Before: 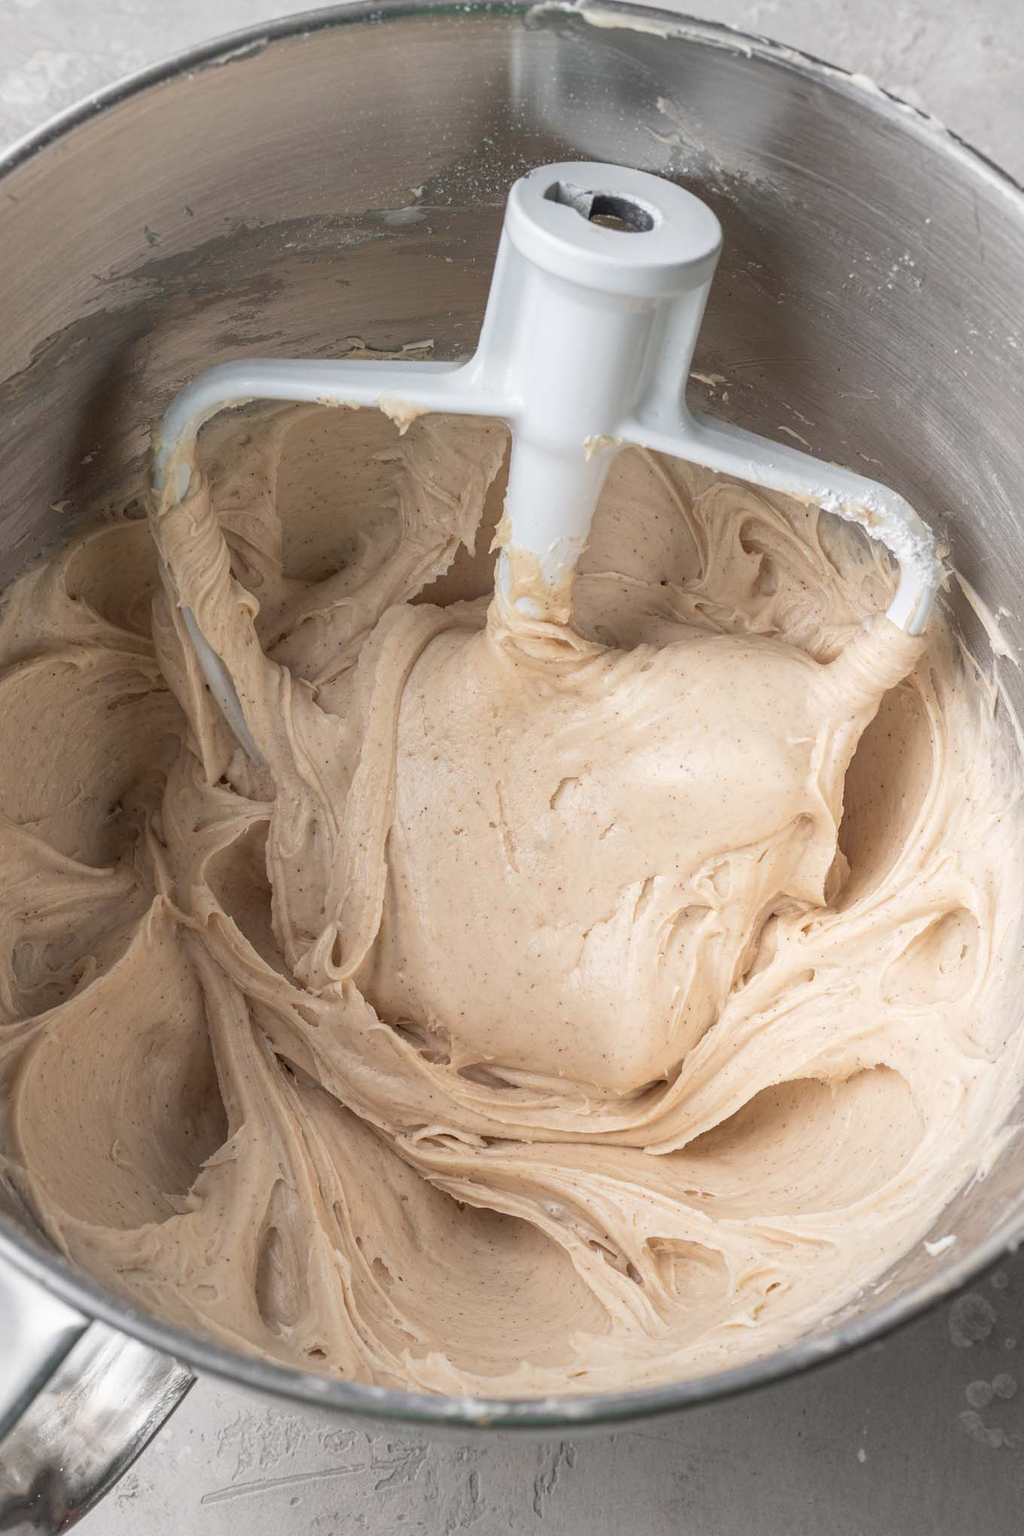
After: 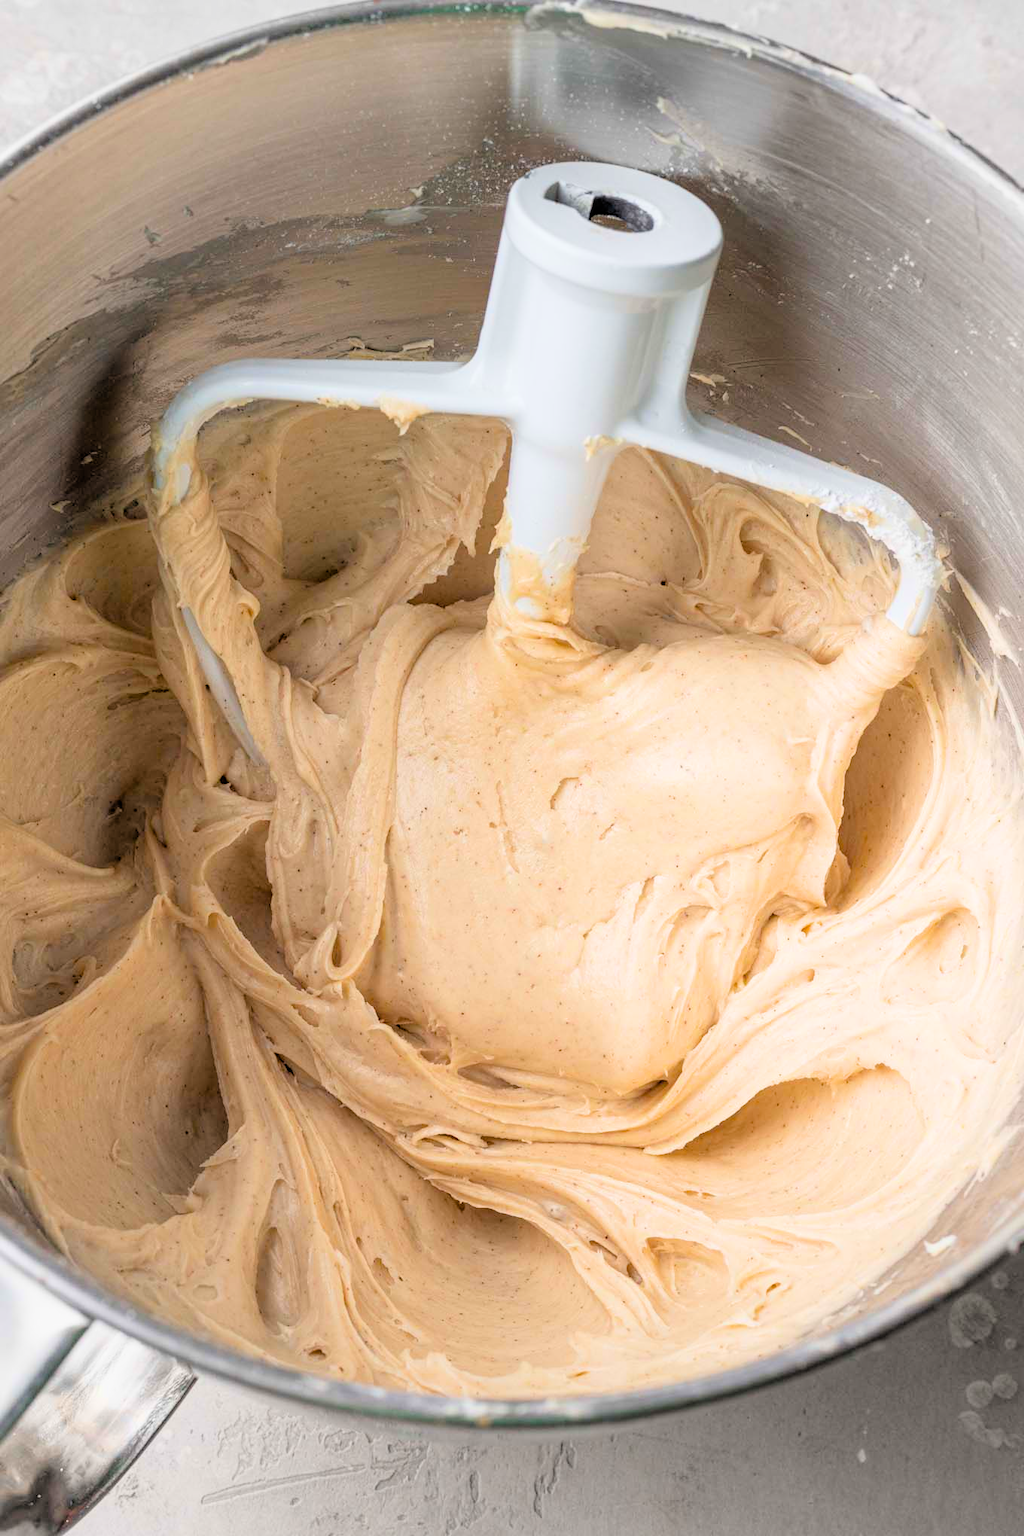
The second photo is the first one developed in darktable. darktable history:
exposure: black level correction 0, exposure 0.589 EV, compensate highlight preservation false
filmic rgb: black relative exposure -3.34 EV, white relative exposure 3.46 EV, hardness 2.36, contrast 1.104, color science v6 (2022)
color balance rgb: linear chroma grading › global chroma 14.961%, perceptual saturation grading › global saturation 31.005%
